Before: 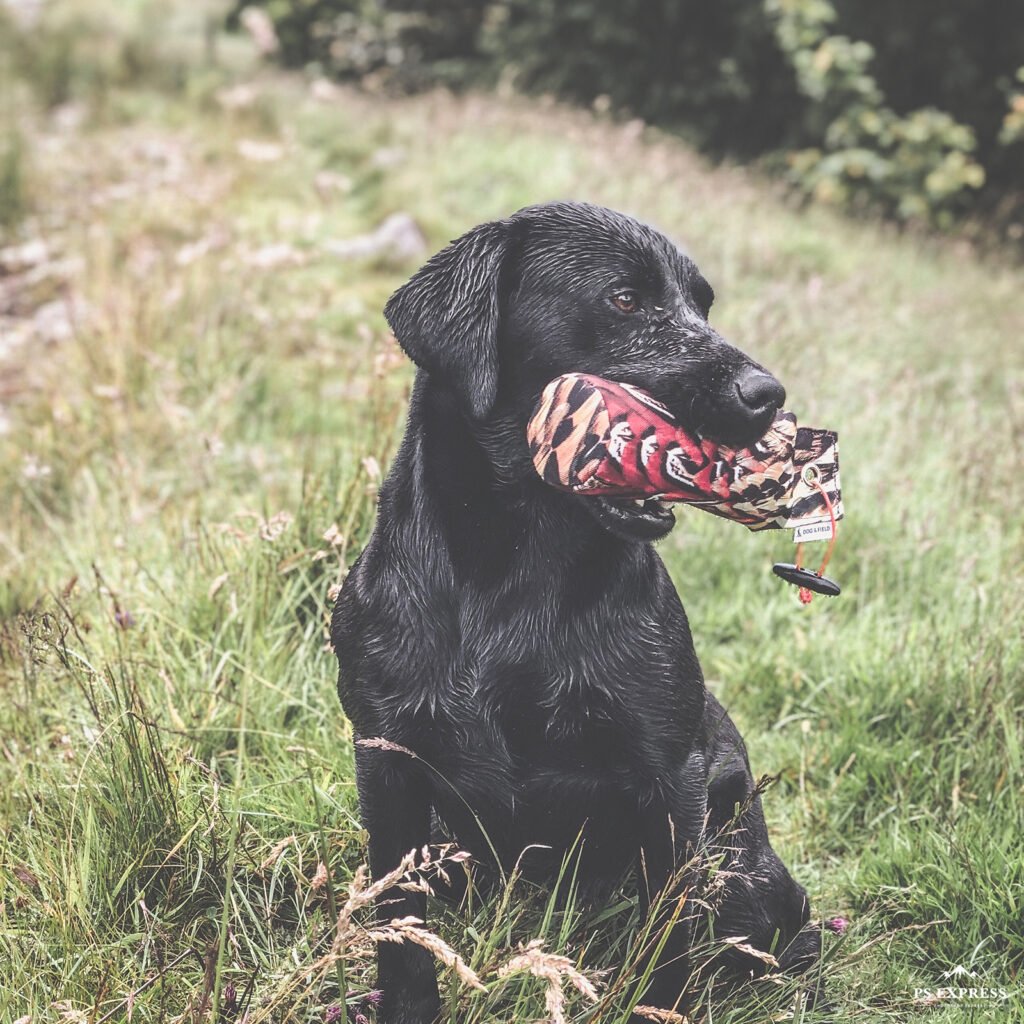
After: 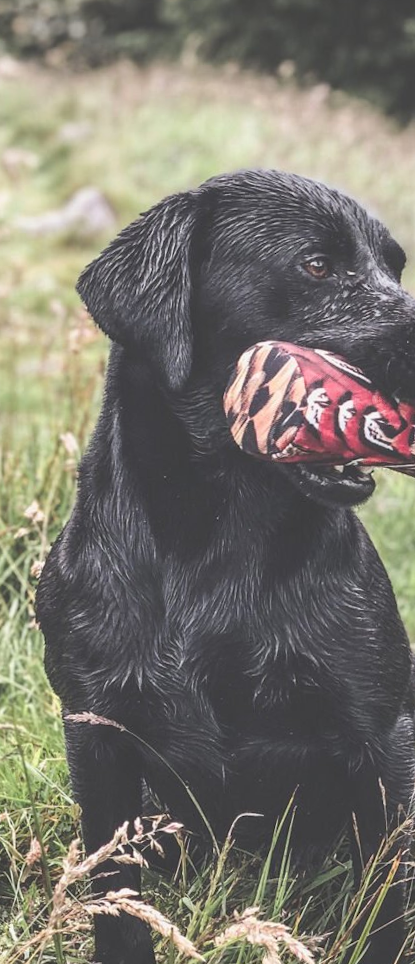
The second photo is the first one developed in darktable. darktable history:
crop: left 28.583%, right 29.231%
rotate and perspective: rotation -2.12°, lens shift (vertical) 0.009, lens shift (horizontal) -0.008, automatic cropping original format, crop left 0.036, crop right 0.964, crop top 0.05, crop bottom 0.959
